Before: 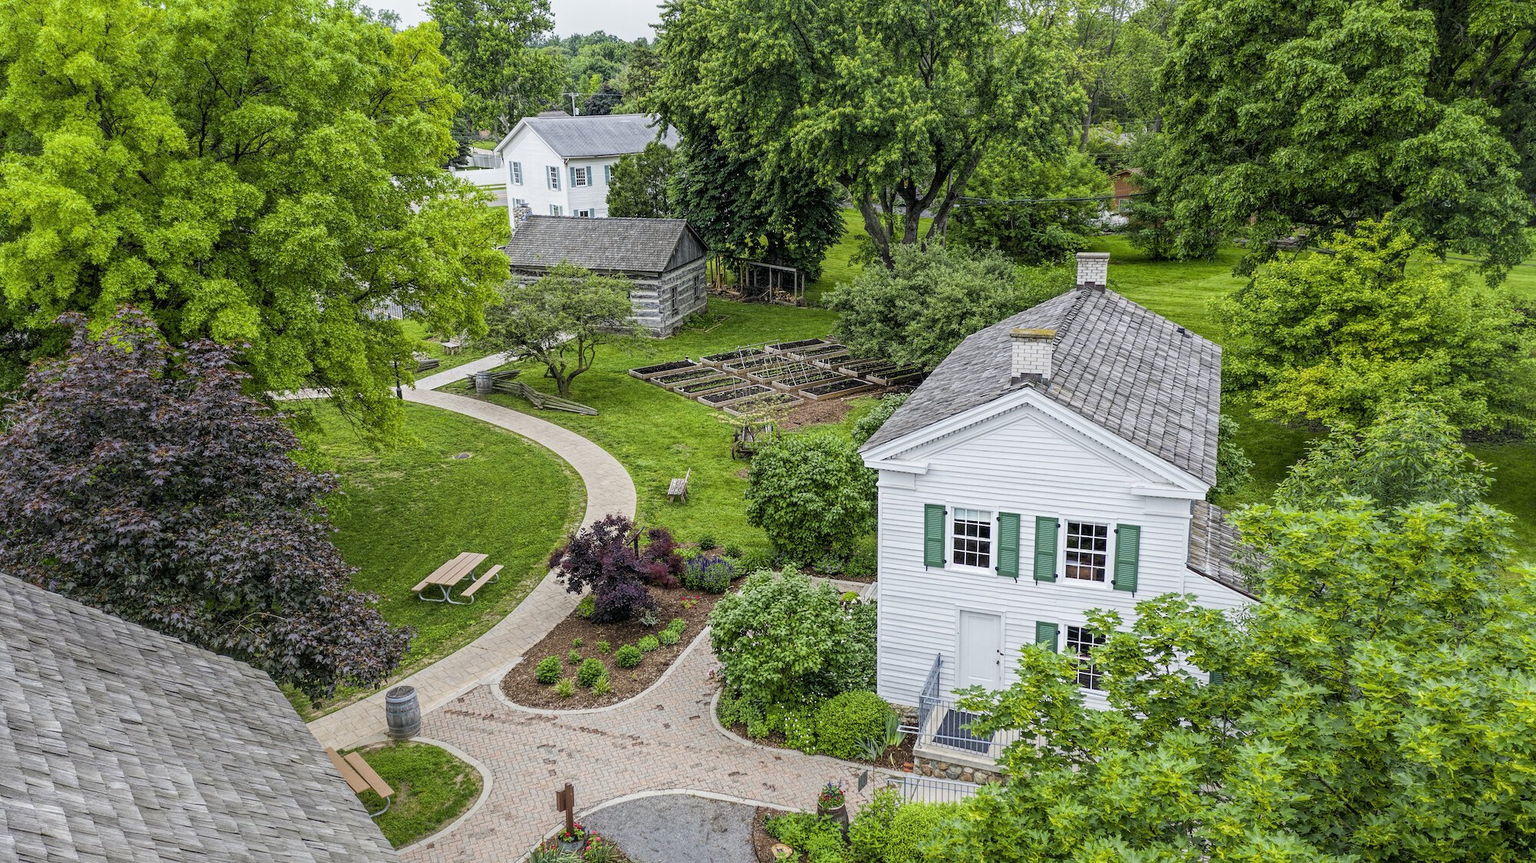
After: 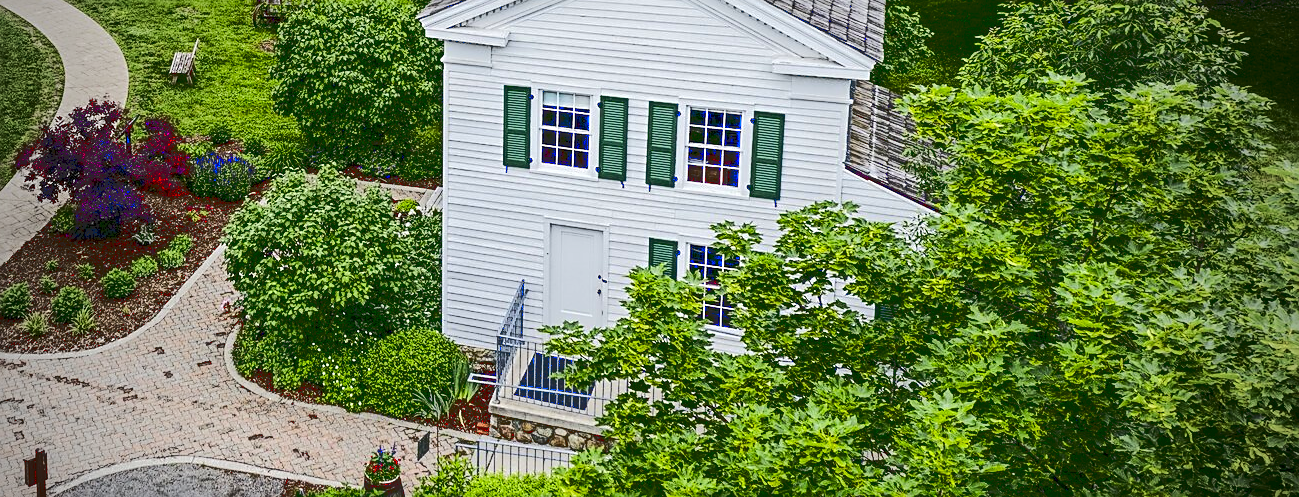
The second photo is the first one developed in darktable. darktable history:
sharpen: on, module defaults
tone curve: curves: ch0 [(0, 0) (0.003, 0.132) (0.011, 0.136) (0.025, 0.14) (0.044, 0.147) (0.069, 0.149) (0.1, 0.156) (0.136, 0.163) (0.177, 0.177) (0.224, 0.2) (0.277, 0.251) (0.335, 0.311) (0.399, 0.387) (0.468, 0.487) (0.543, 0.585) (0.623, 0.675) (0.709, 0.742) (0.801, 0.81) (0.898, 0.867) (1, 1)], color space Lab, linked channels, preserve colors none
vignetting: fall-off start 67.31%, width/height ratio 1.016
crop and rotate: left 35.028%, top 50.804%, bottom 4.909%
contrast brightness saturation: contrast 0.222, brightness -0.187, saturation 0.234
